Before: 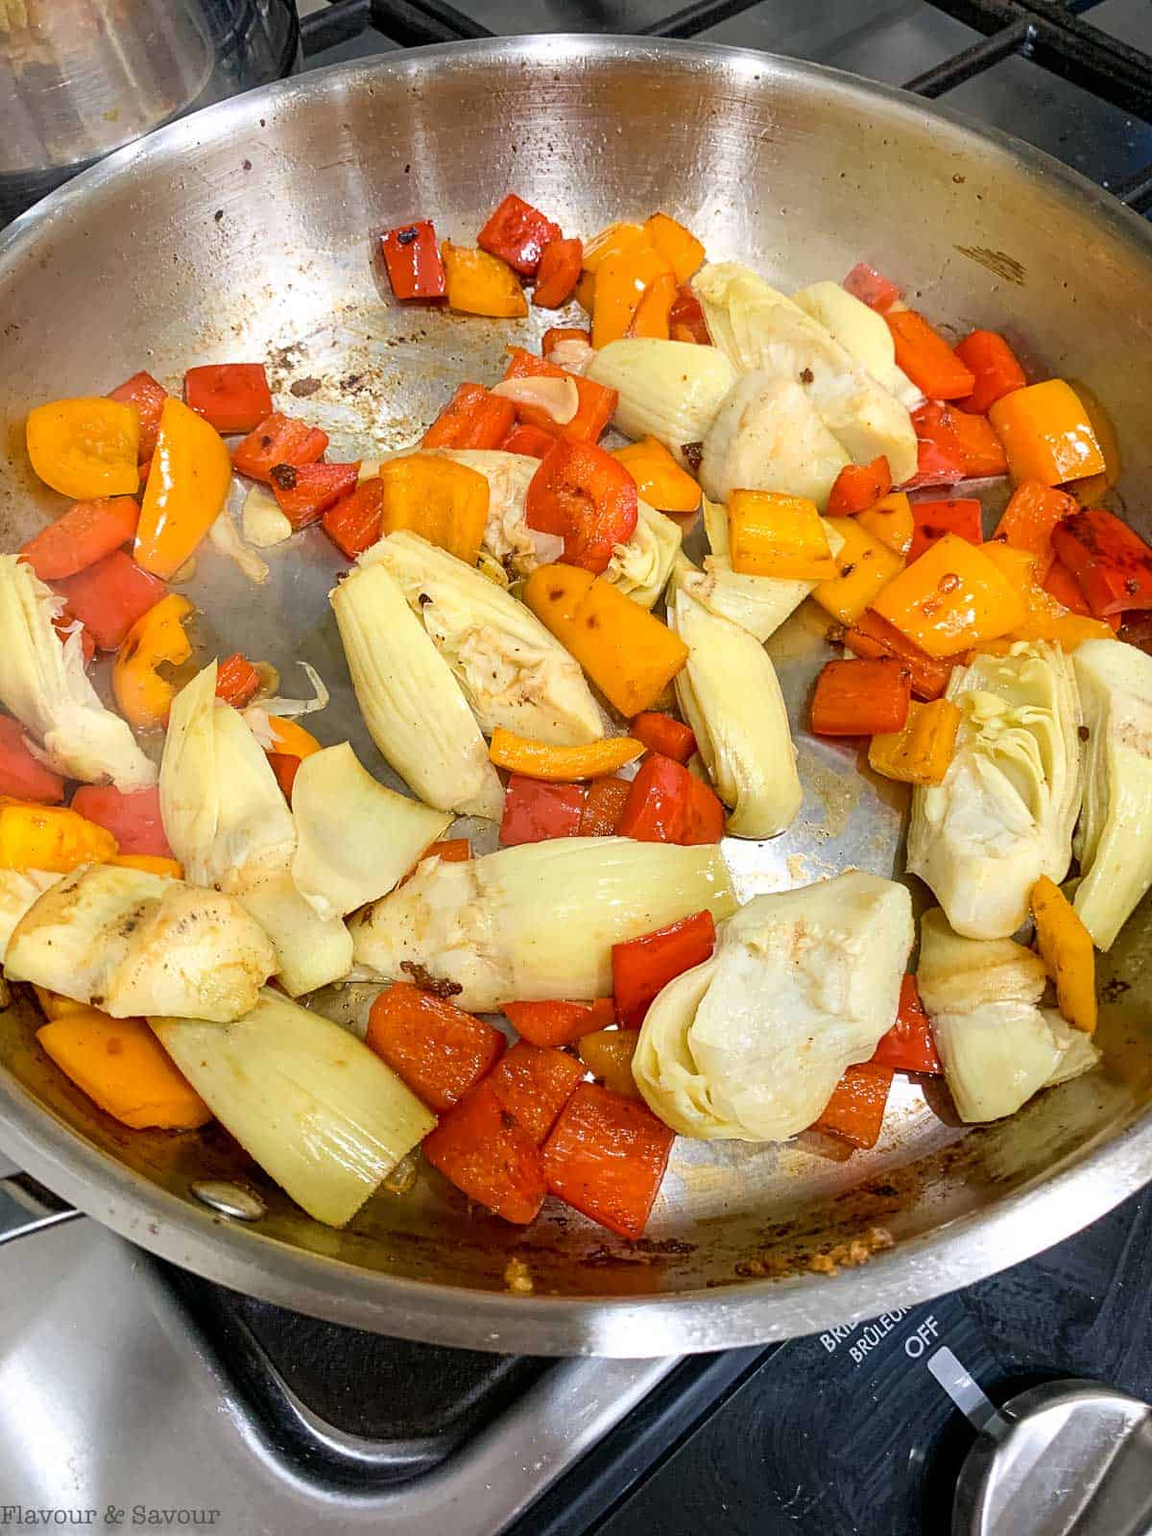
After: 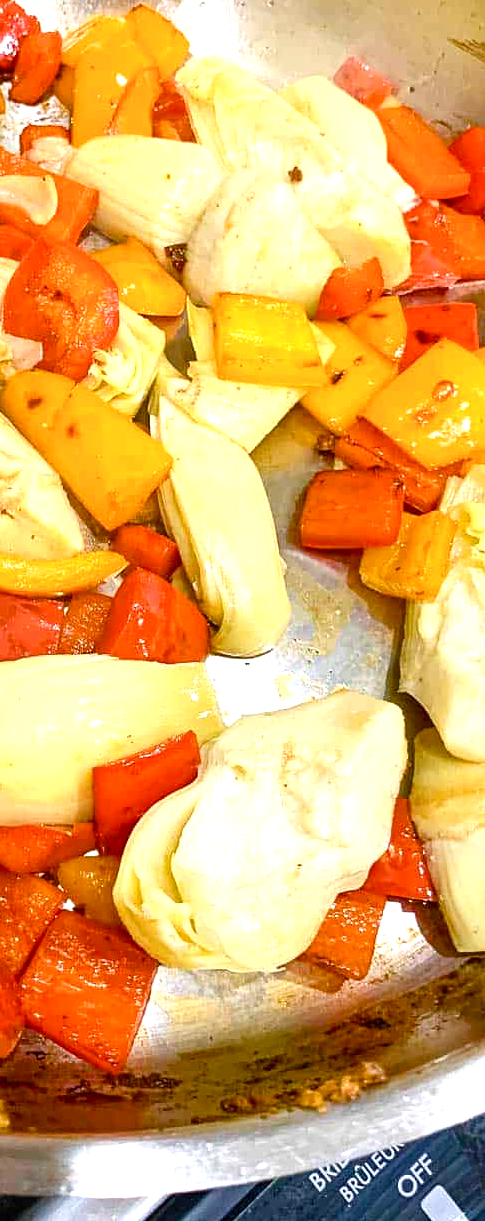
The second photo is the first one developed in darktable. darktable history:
crop: left 45.48%, top 13.591%, right 14.086%, bottom 10.045%
exposure: black level correction 0, exposure 0.699 EV, compensate highlight preservation false
color balance rgb: perceptual saturation grading › global saturation 20%, perceptual saturation grading › highlights -25.237%, perceptual saturation grading › shadows 24.423%, global vibrance 20%
